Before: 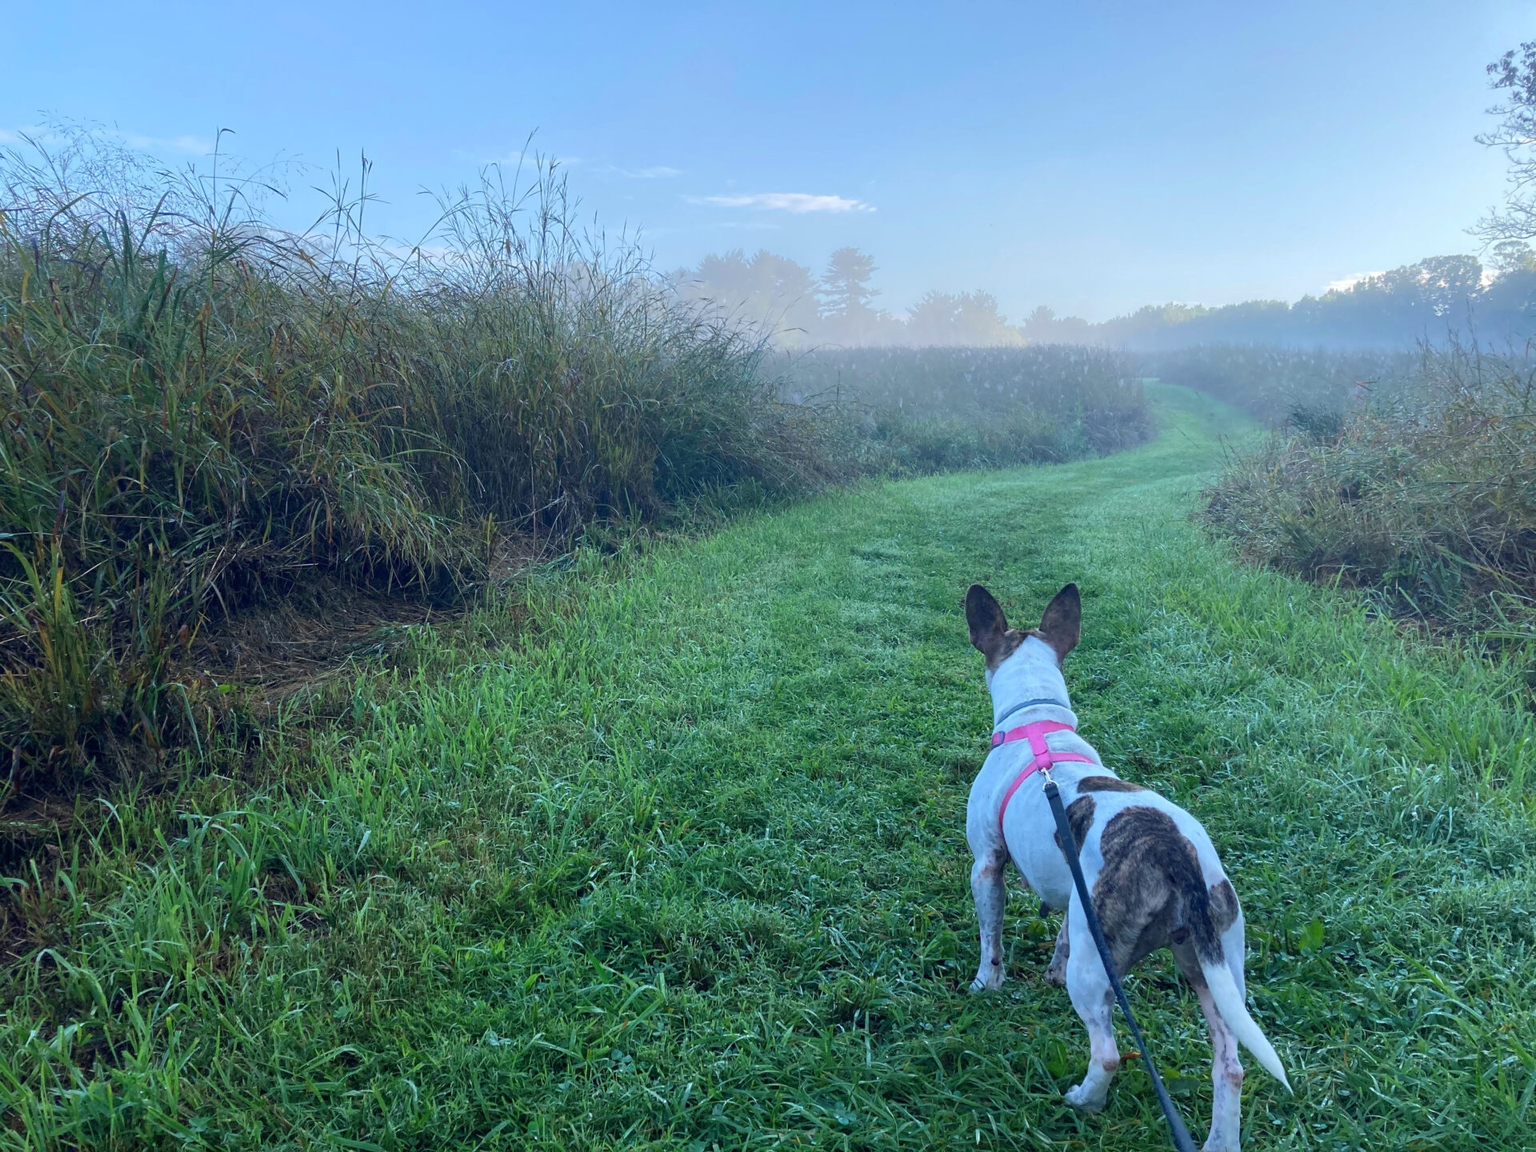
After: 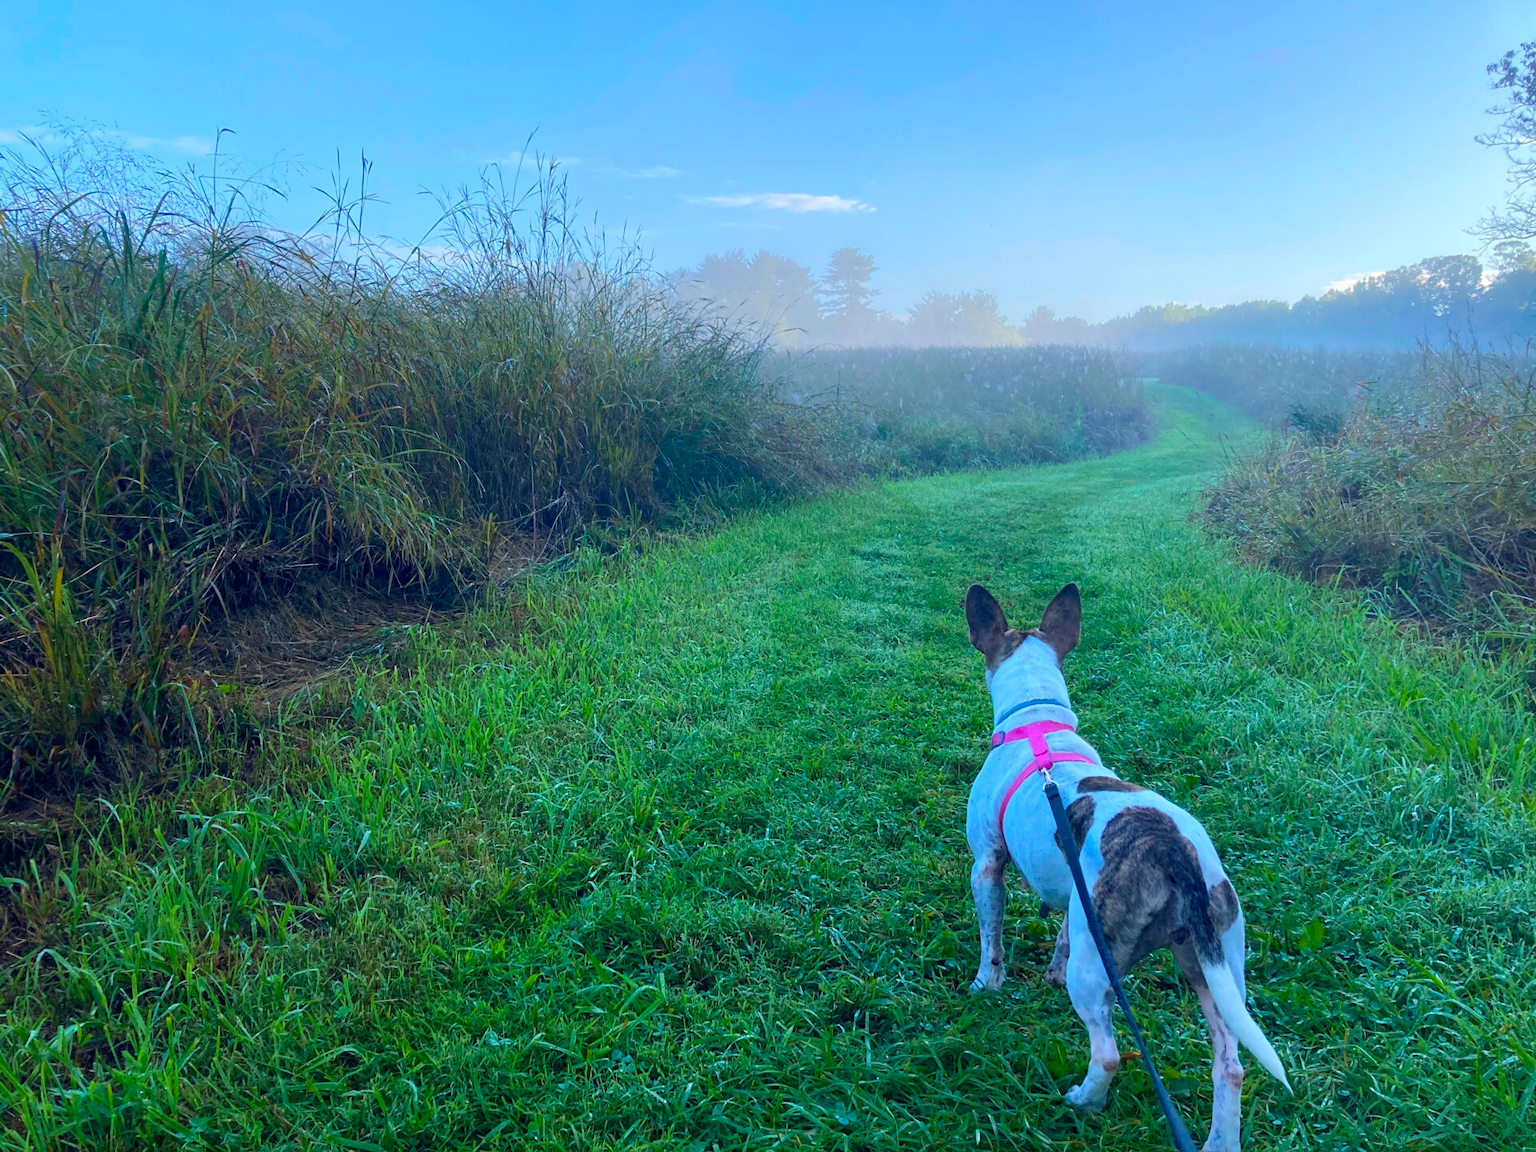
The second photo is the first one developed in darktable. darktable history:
color balance rgb: linear chroma grading › global chroma 15%, perceptual saturation grading › global saturation 30%
white balance: emerald 1
